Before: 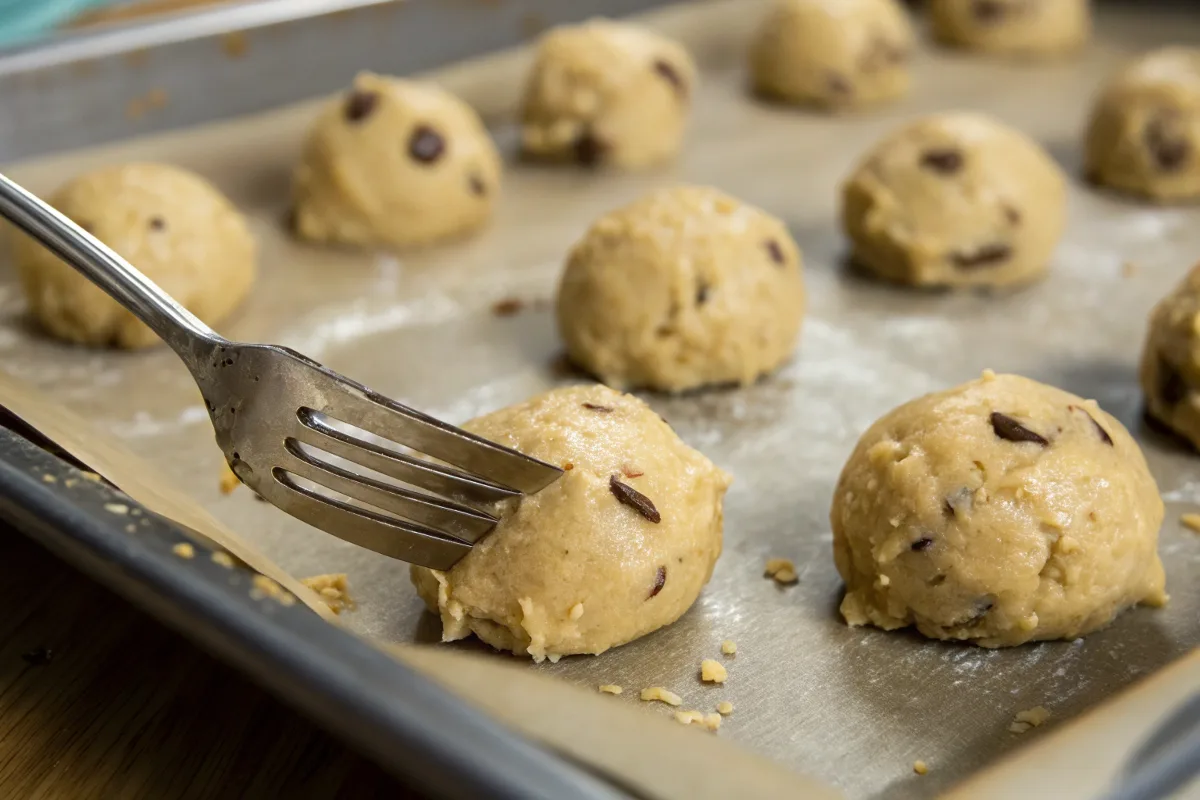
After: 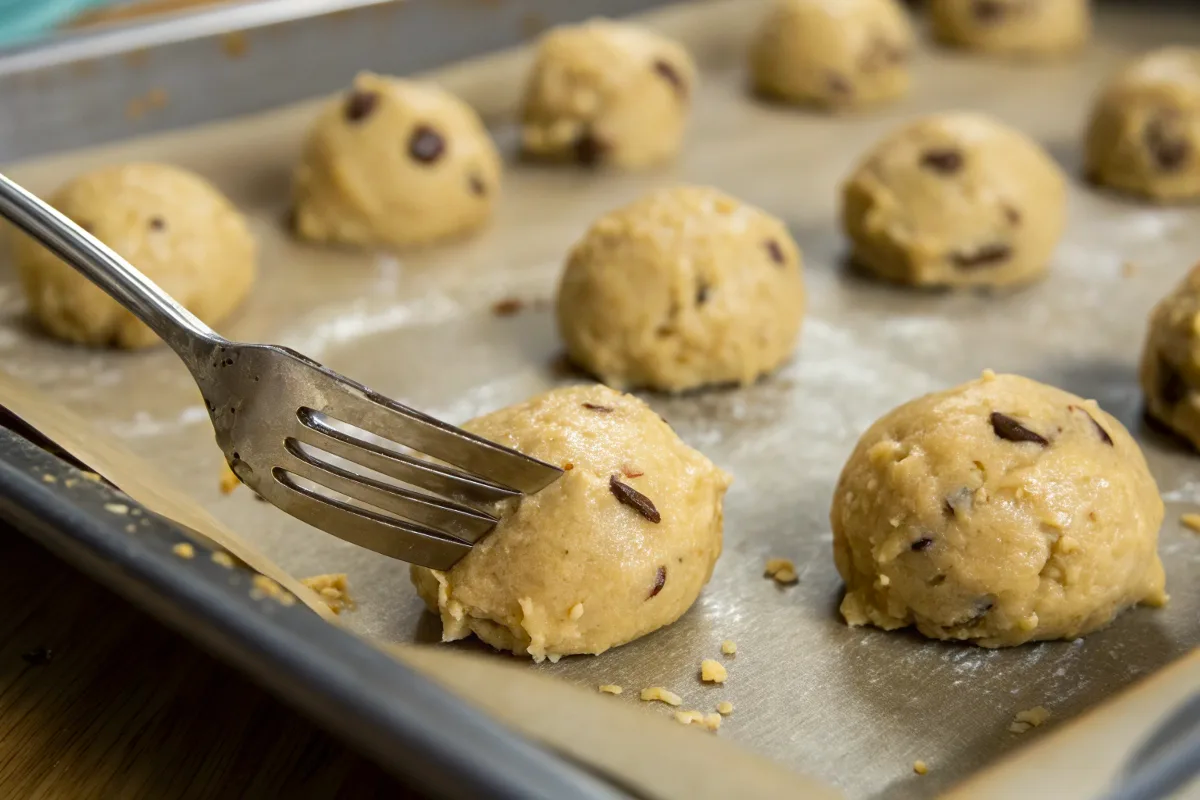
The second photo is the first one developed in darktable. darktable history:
contrast brightness saturation: saturation 0.095
